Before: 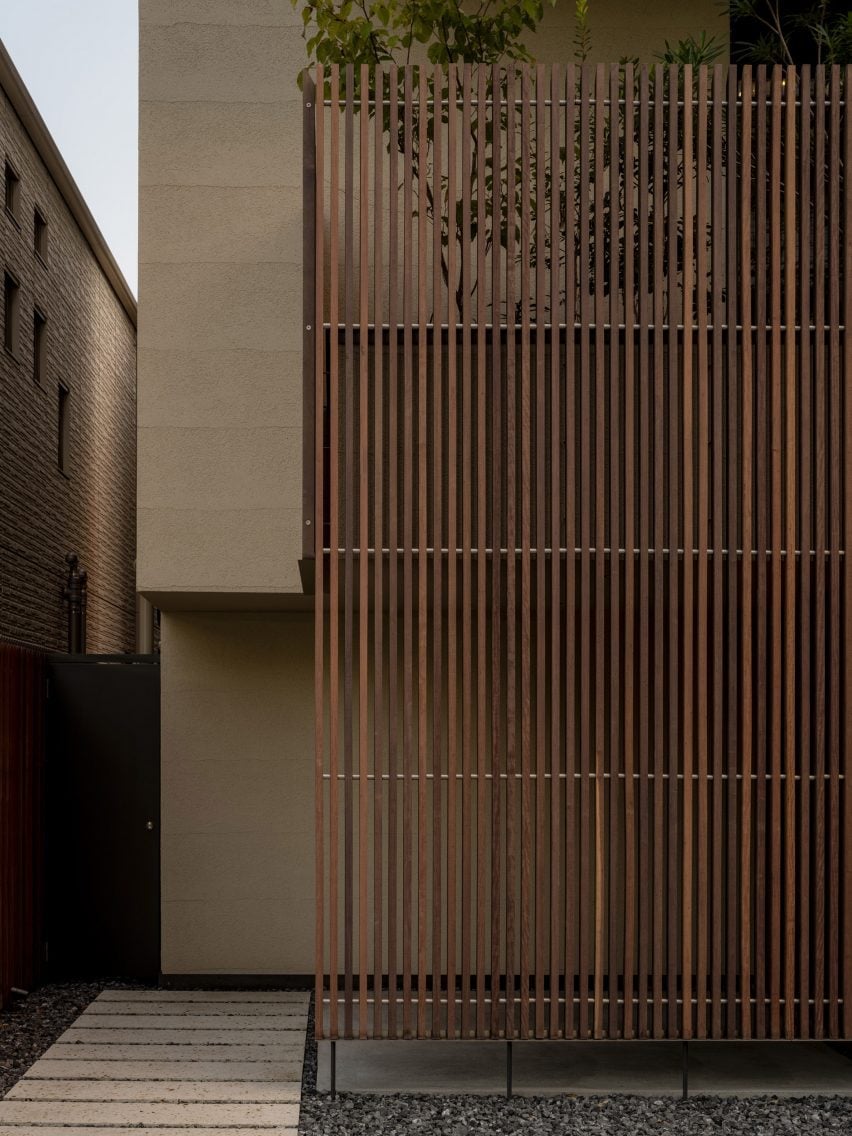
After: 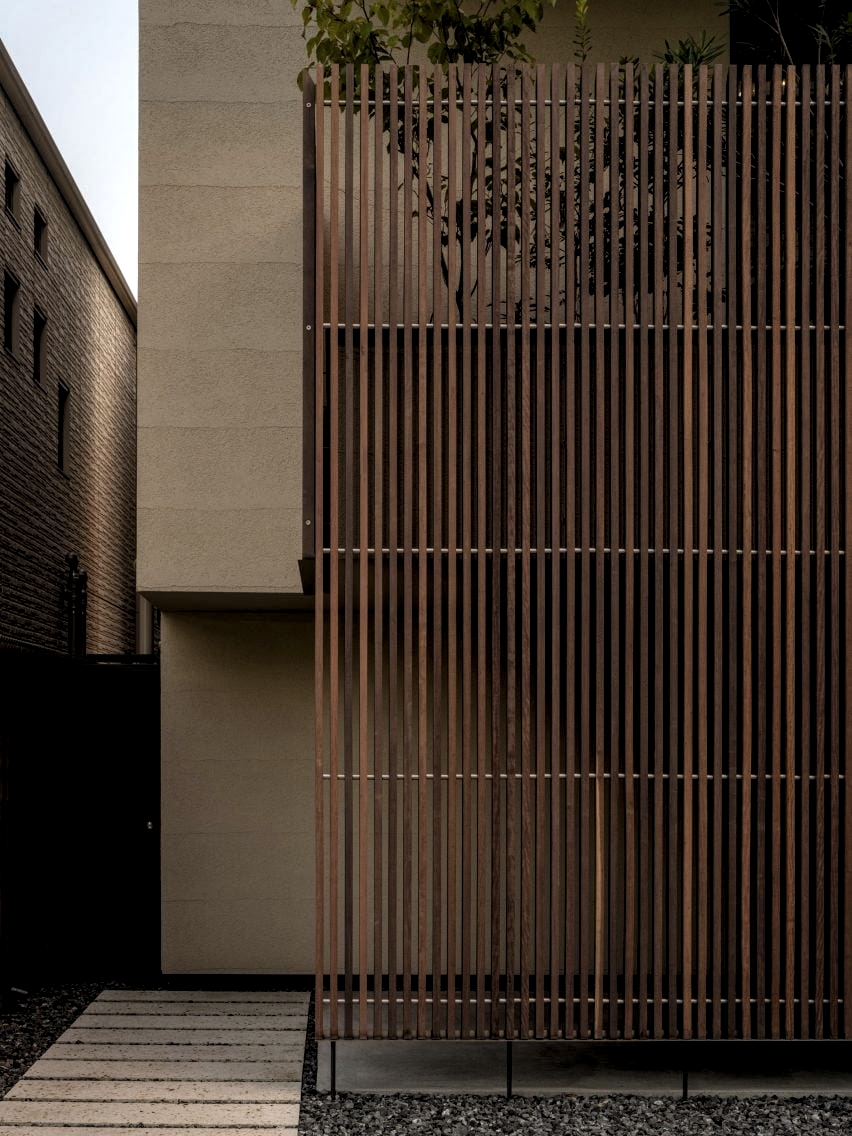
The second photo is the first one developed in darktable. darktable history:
levels: levels [0.052, 0.496, 0.908]
local contrast: on, module defaults
